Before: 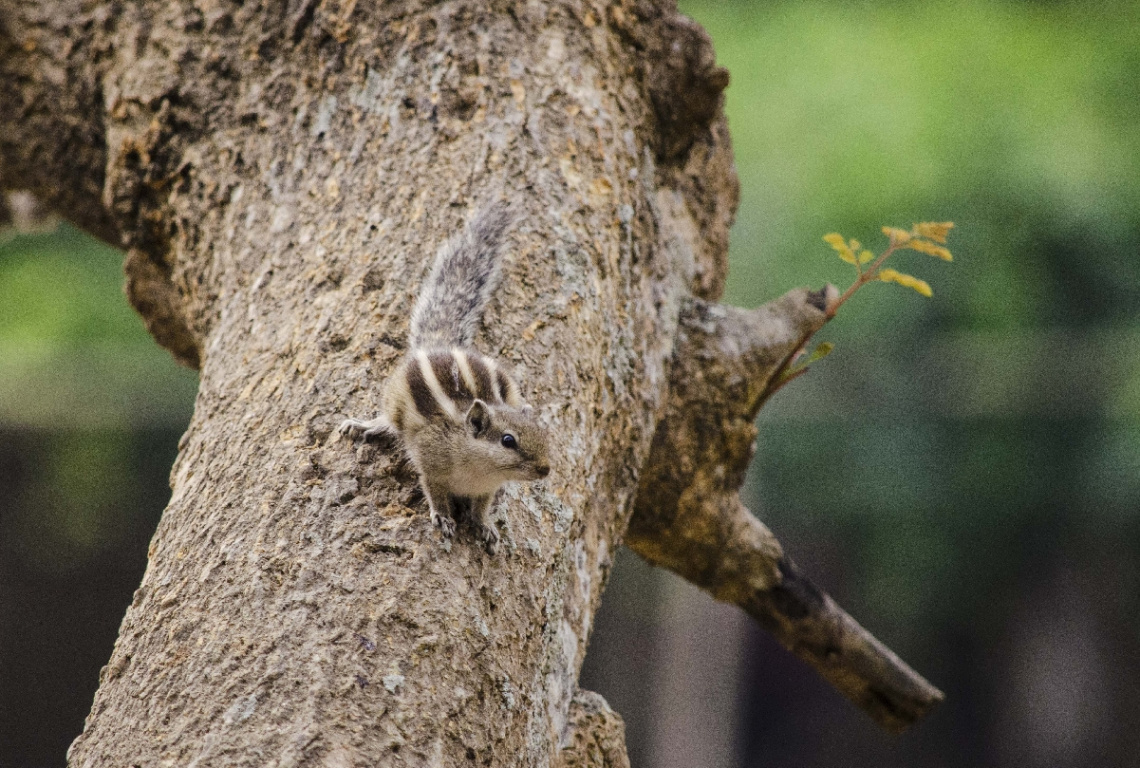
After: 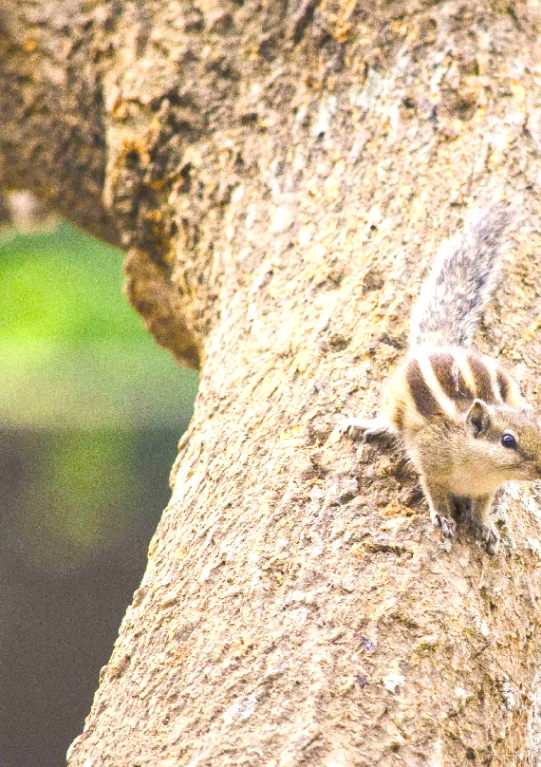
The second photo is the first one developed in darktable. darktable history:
crop and rotate: left 0.01%, top 0%, right 52.533%
exposure: black level correction 0, exposure 2.119 EV, compensate highlight preservation false
color balance rgb: perceptual saturation grading › global saturation 25.851%, contrast -29.399%
